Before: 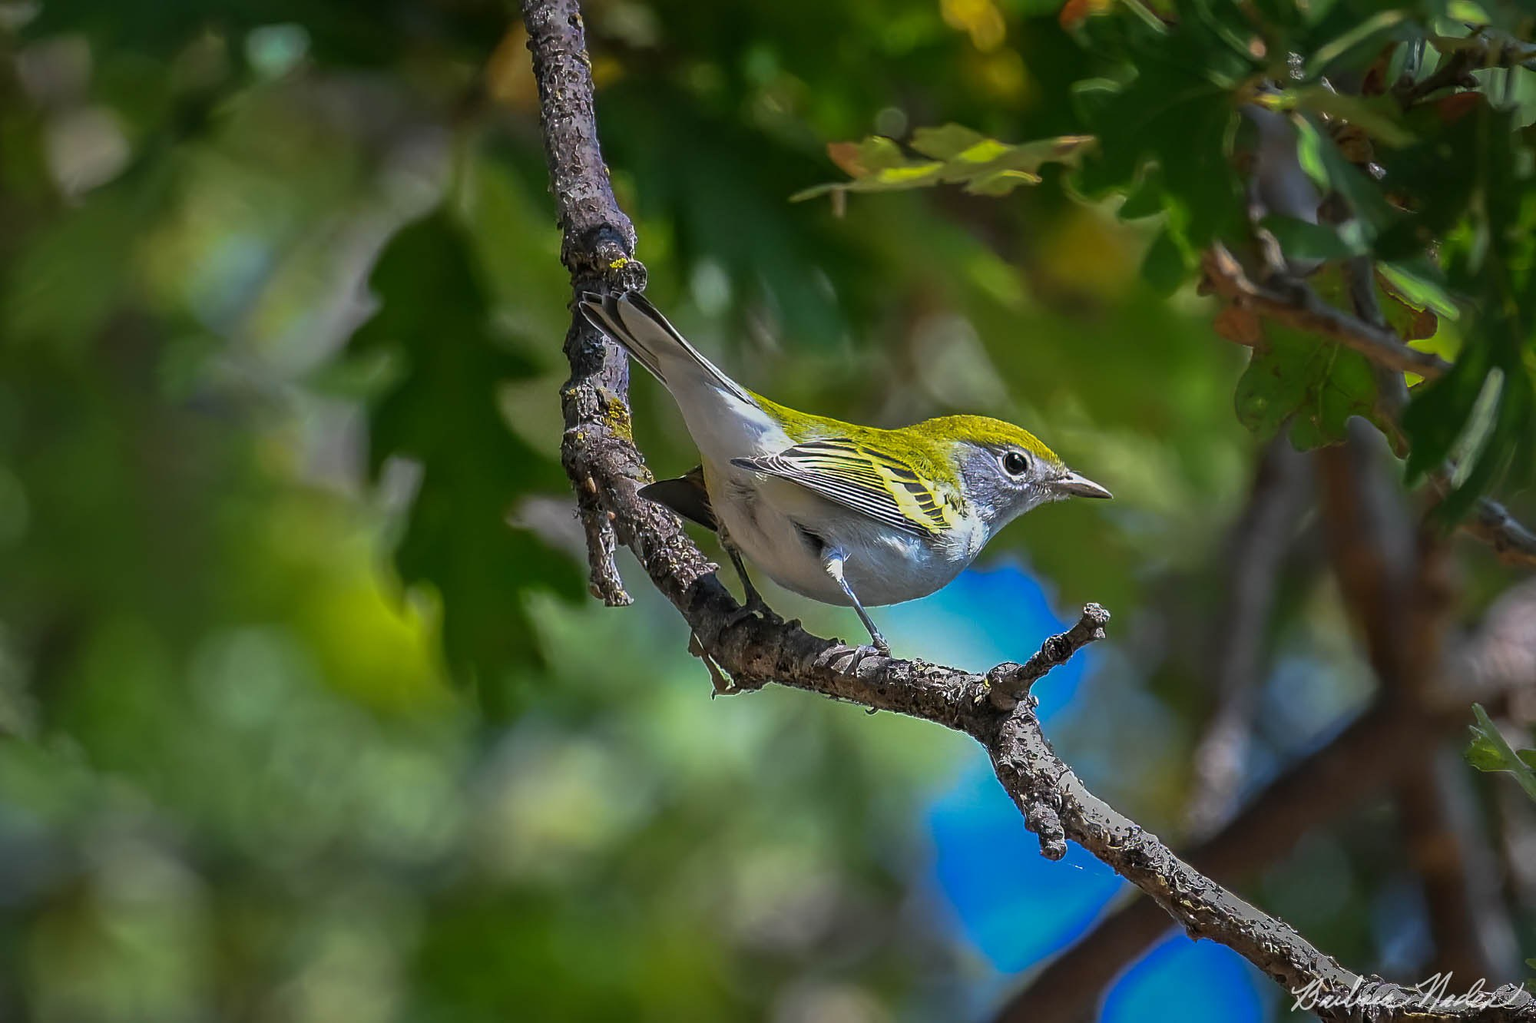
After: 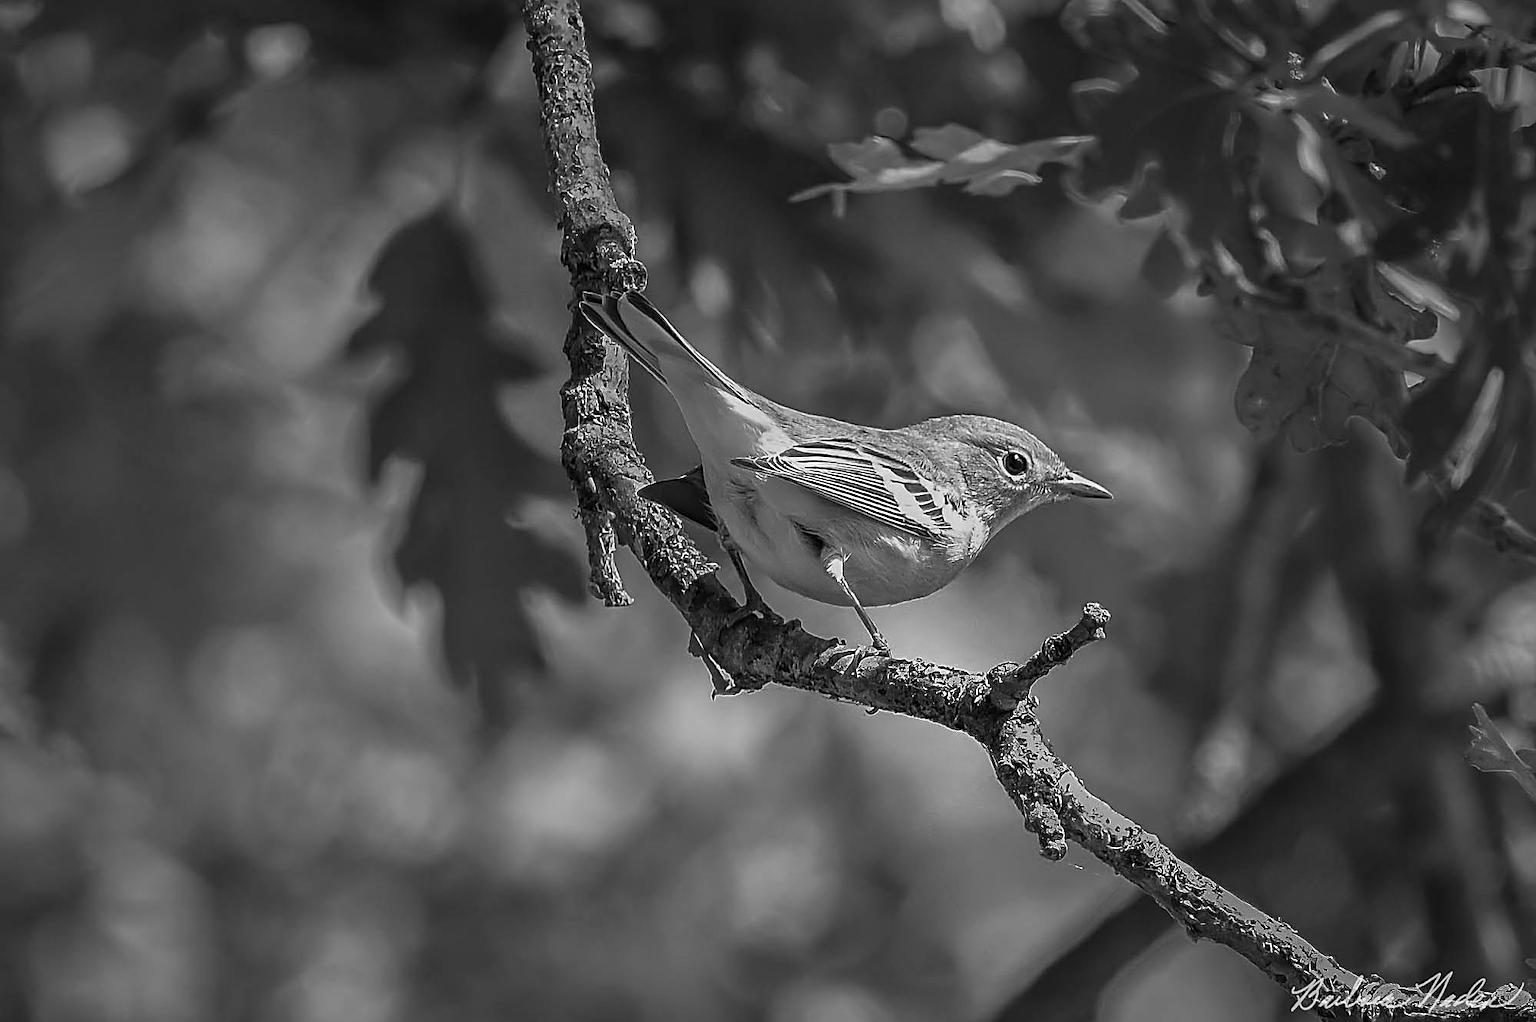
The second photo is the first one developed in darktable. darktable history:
tone equalizer: on, module defaults
monochrome: a 32, b 64, size 2.3
color correction: saturation 0.57
sharpen: on, module defaults
